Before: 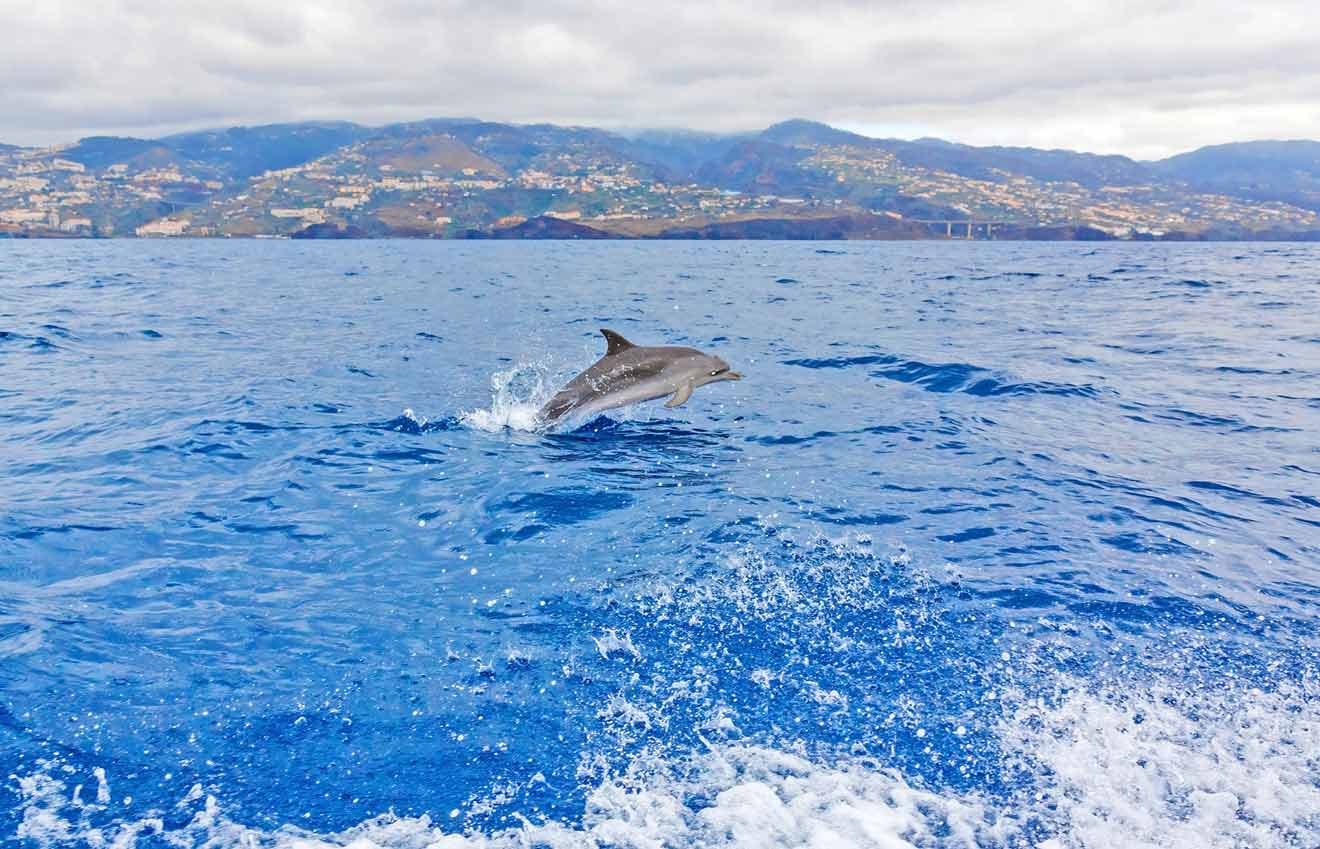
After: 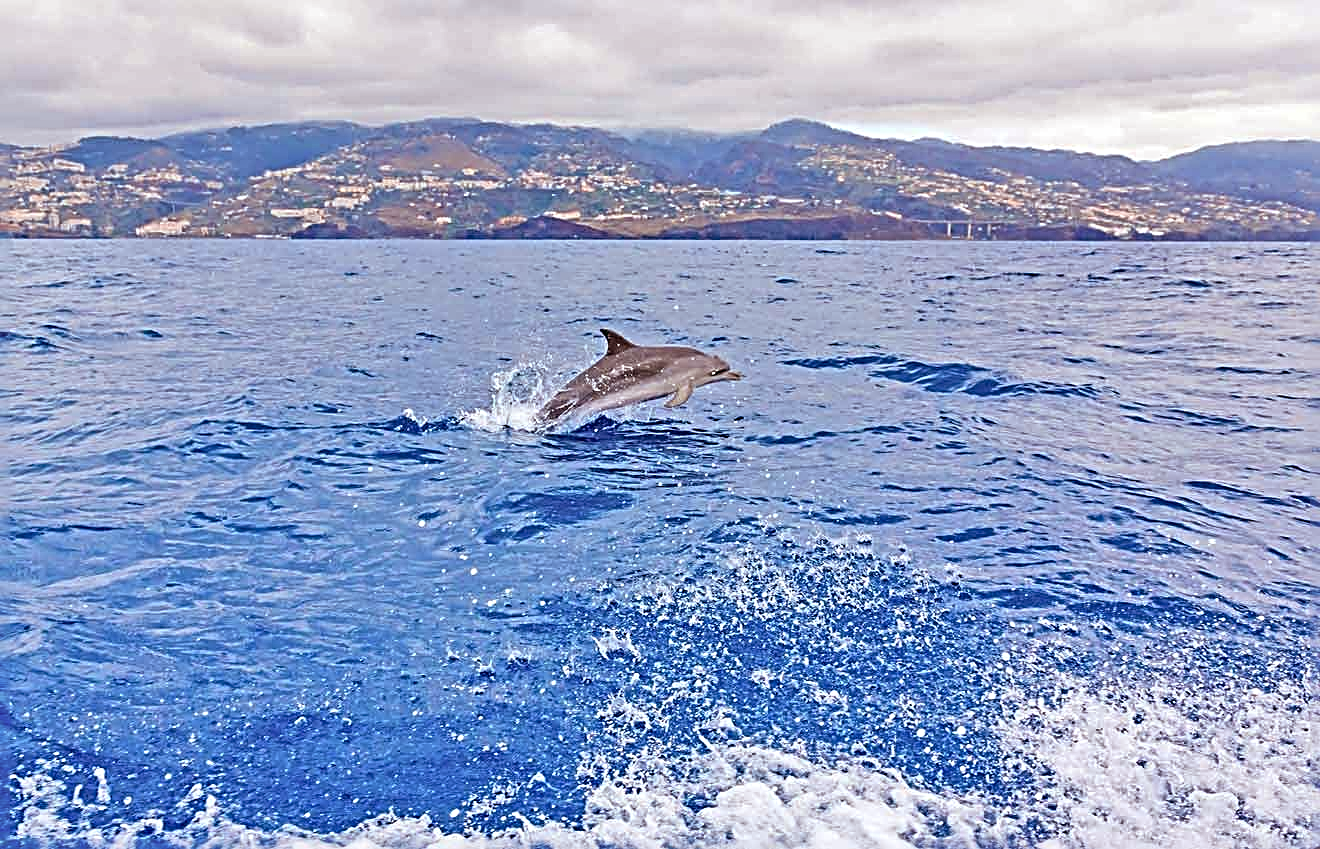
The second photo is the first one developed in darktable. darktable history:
sharpen: radius 3.69, amount 0.928
shadows and highlights: shadows 49, highlights -41, soften with gaussian
rgb levels: mode RGB, independent channels, levels [[0, 0.474, 1], [0, 0.5, 1], [0, 0.5, 1]]
exposure: compensate highlight preservation false
